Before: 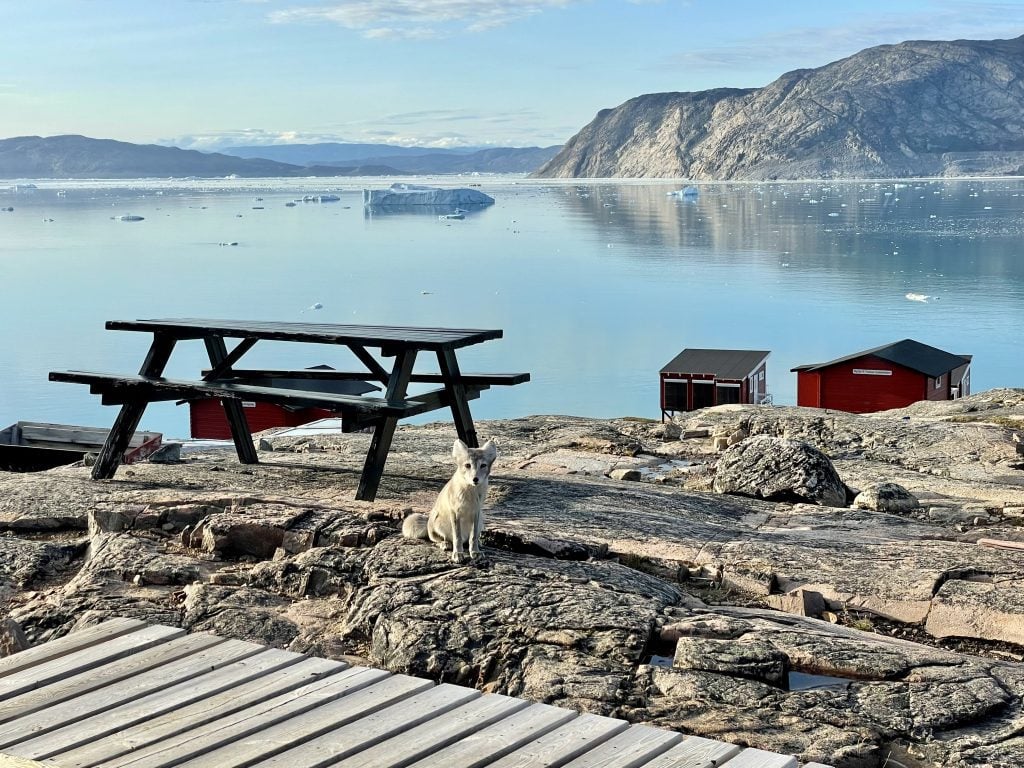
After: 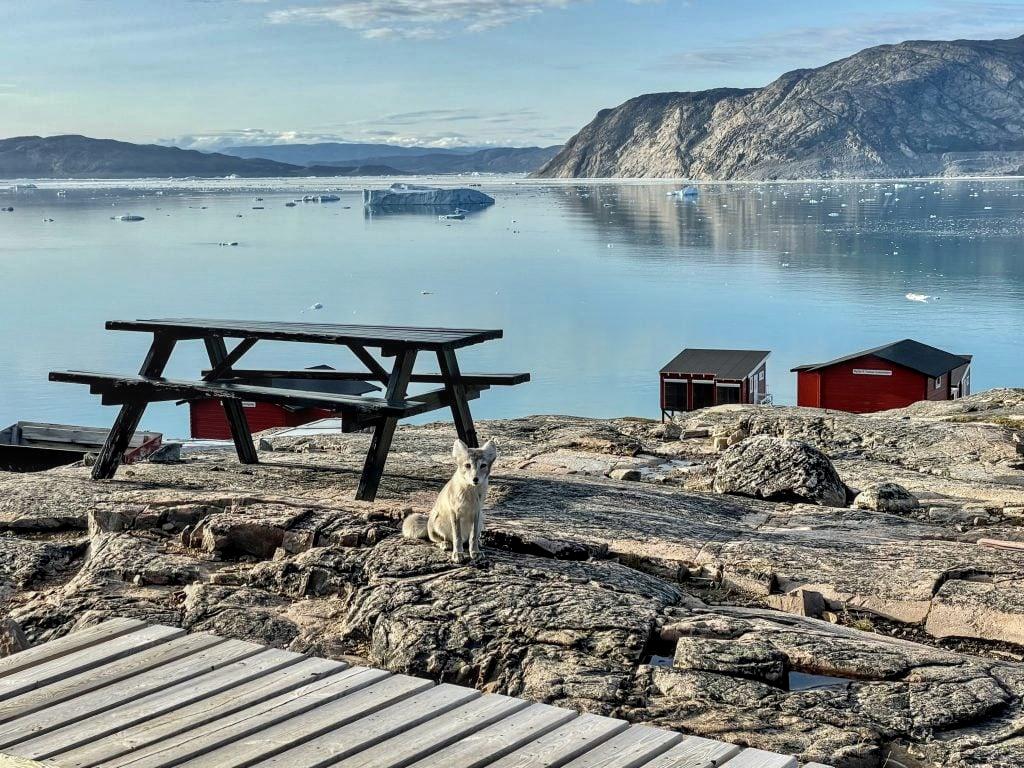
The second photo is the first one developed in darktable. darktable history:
shadows and highlights: highlights color adjustment 0.043%, soften with gaussian
local contrast: on, module defaults
exposure: exposure -0.059 EV, compensate highlight preservation false
